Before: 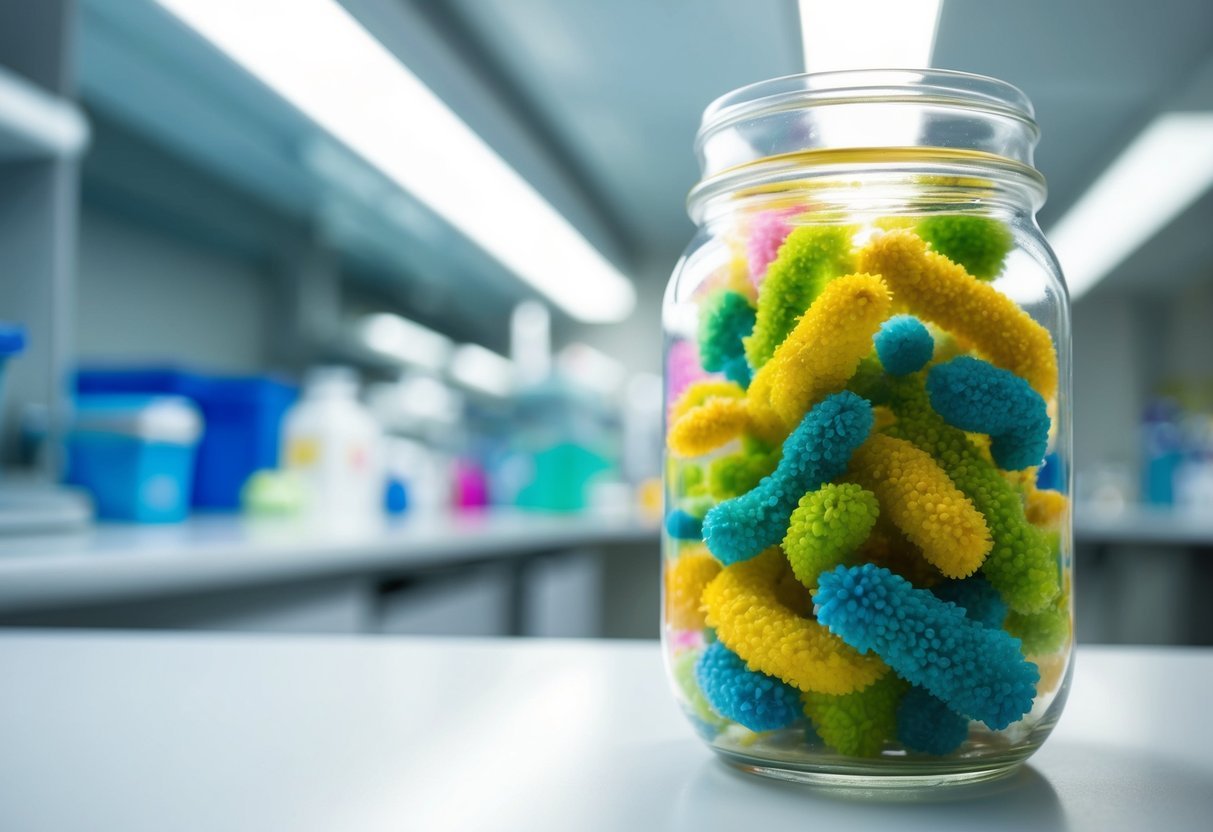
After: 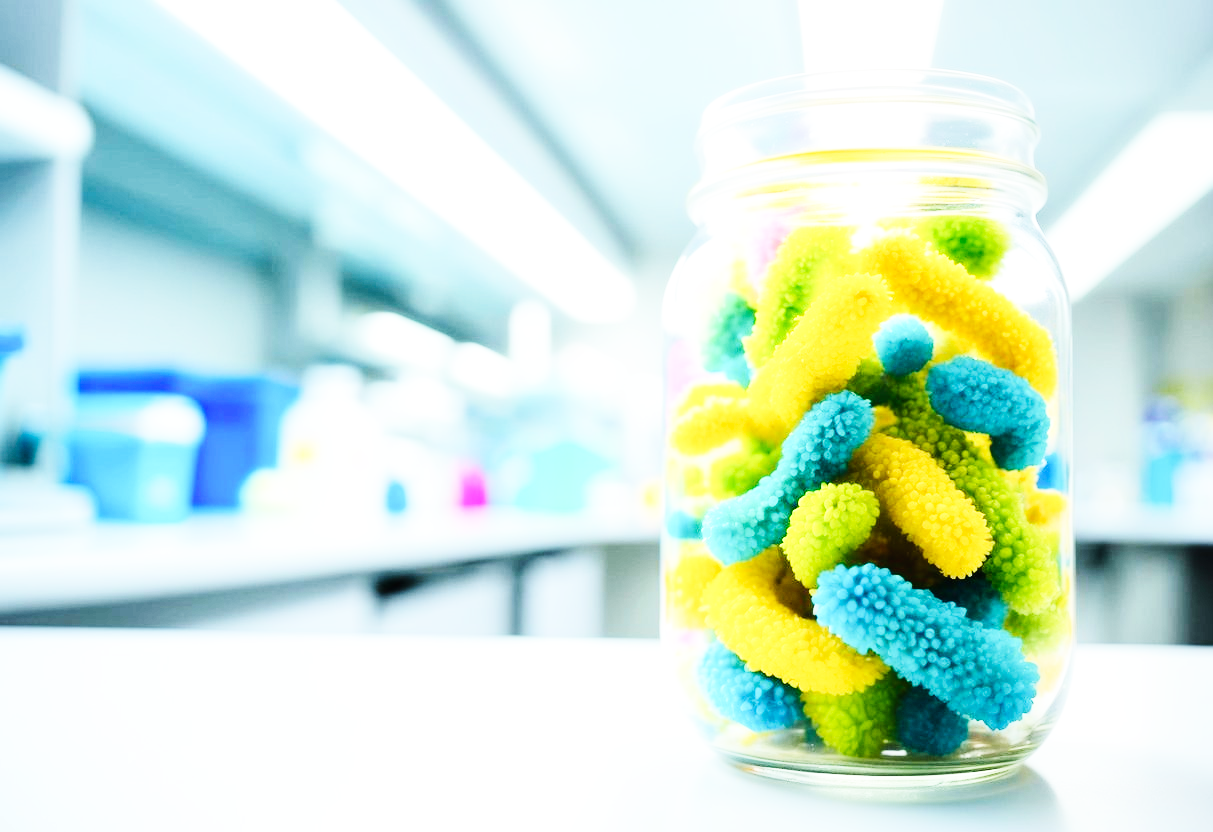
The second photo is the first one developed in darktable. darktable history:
tone equalizer: -7 EV 0.142 EV, -6 EV 0.634 EV, -5 EV 1.16 EV, -4 EV 1.37 EV, -3 EV 1.13 EV, -2 EV 0.6 EV, -1 EV 0.157 EV, edges refinement/feathering 500, mask exposure compensation -1.57 EV, preserve details no
base curve: curves: ch0 [(0, 0.003) (0.001, 0.002) (0.006, 0.004) (0.02, 0.022) (0.048, 0.086) (0.094, 0.234) (0.162, 0.431) (0.258, 0.629) (0.385, 0.8) (0.548, 0.918) (0.751, 0.988) (1, 1)], preserve colors none
